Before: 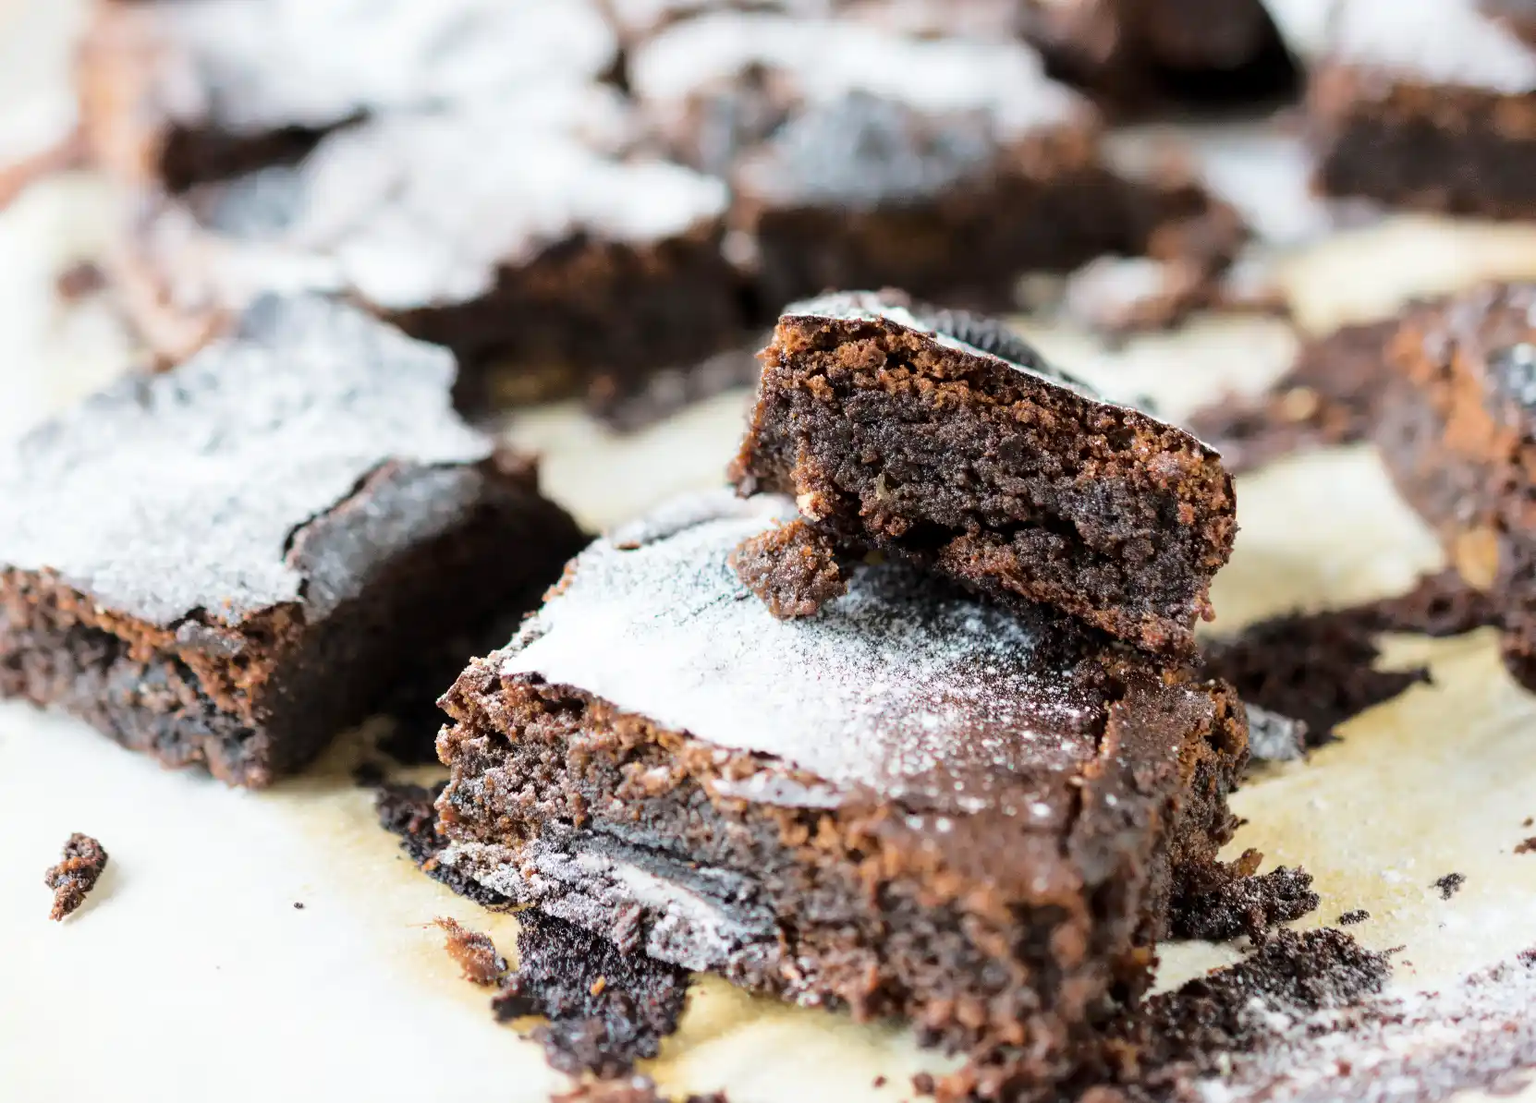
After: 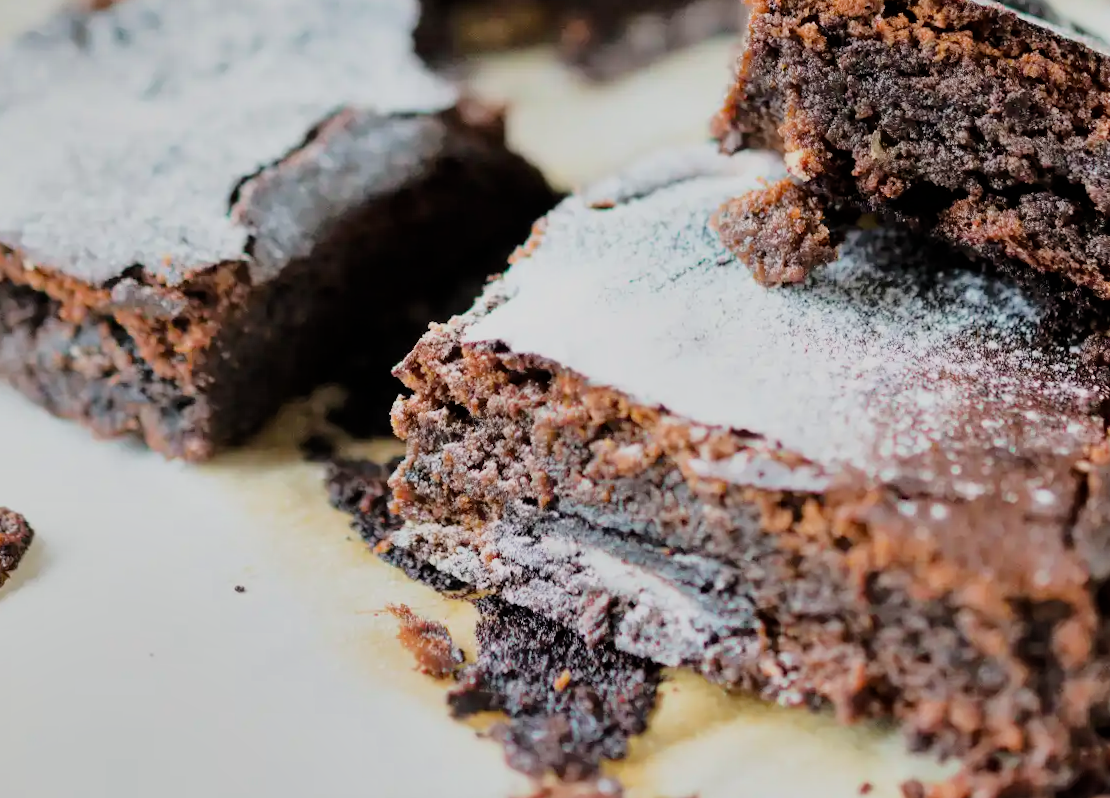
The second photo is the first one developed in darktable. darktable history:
crop and rotate: angle -0.82°, left 3.85%, top 31.828%, right 27.992%
filmic rgb: hardness 4.17, contrast 0.921
exposure: compensate highlight preservation false
shadows and highlights: low approximation 0.01, soften with gaussian
